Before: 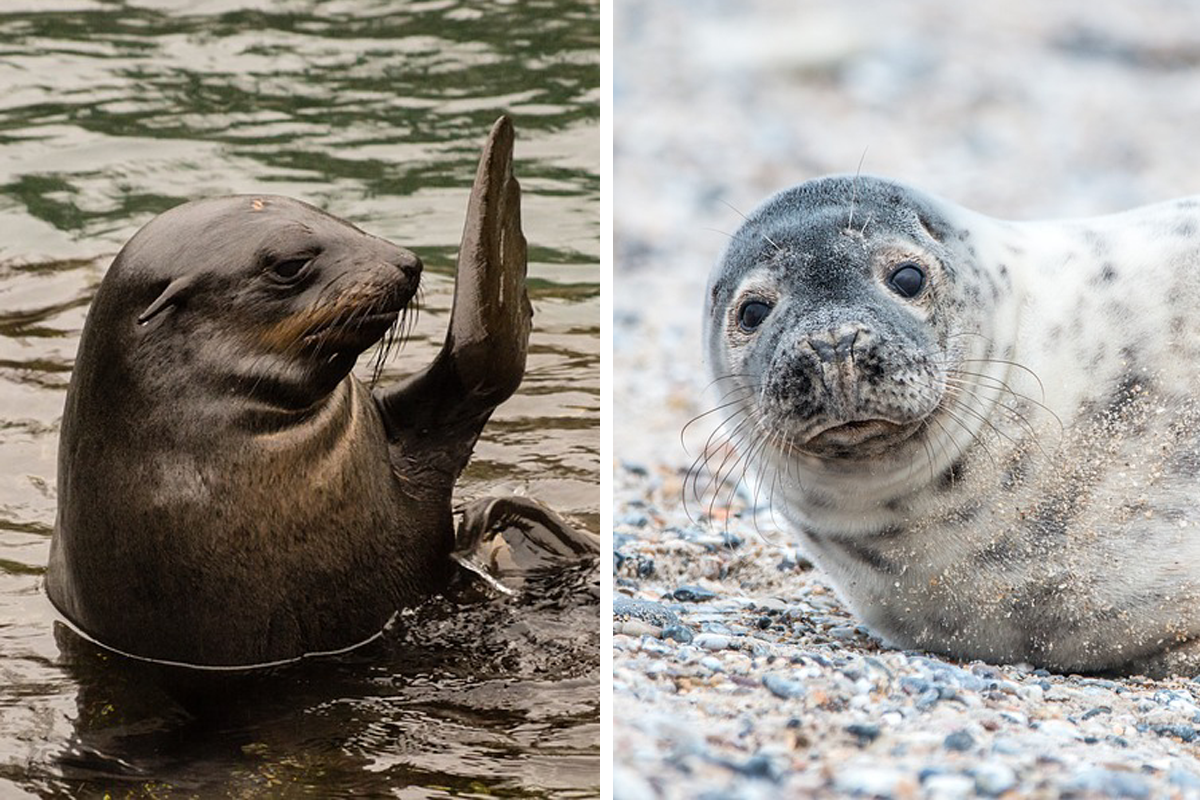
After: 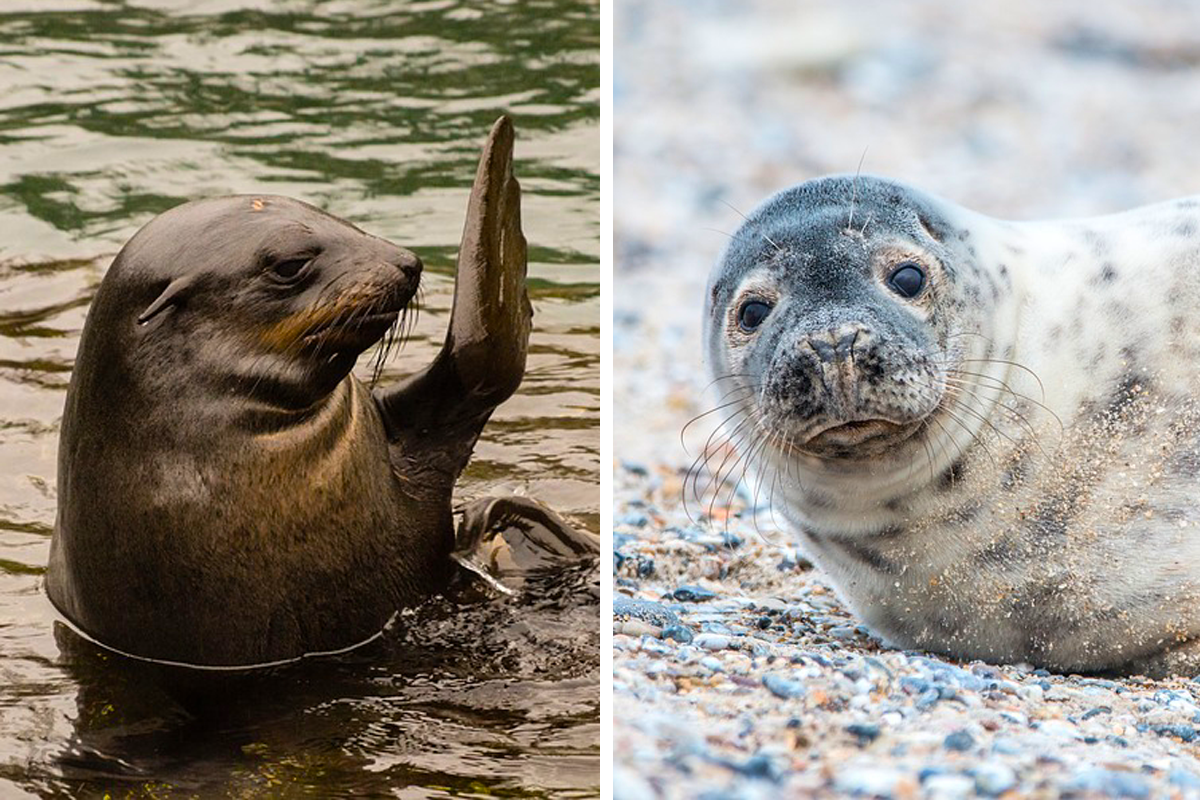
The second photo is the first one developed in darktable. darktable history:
tone equalizer: on, module defaults
color balance rgb: linear chroma grading › global chroma 13.3%, global vibrance 41.49%
